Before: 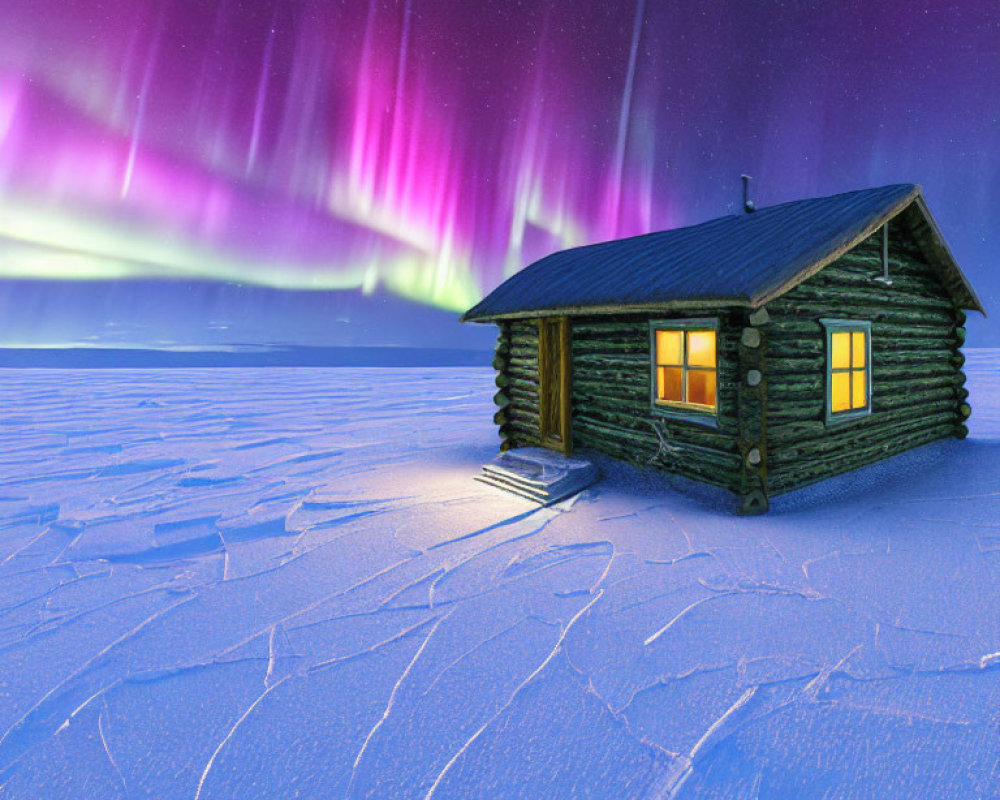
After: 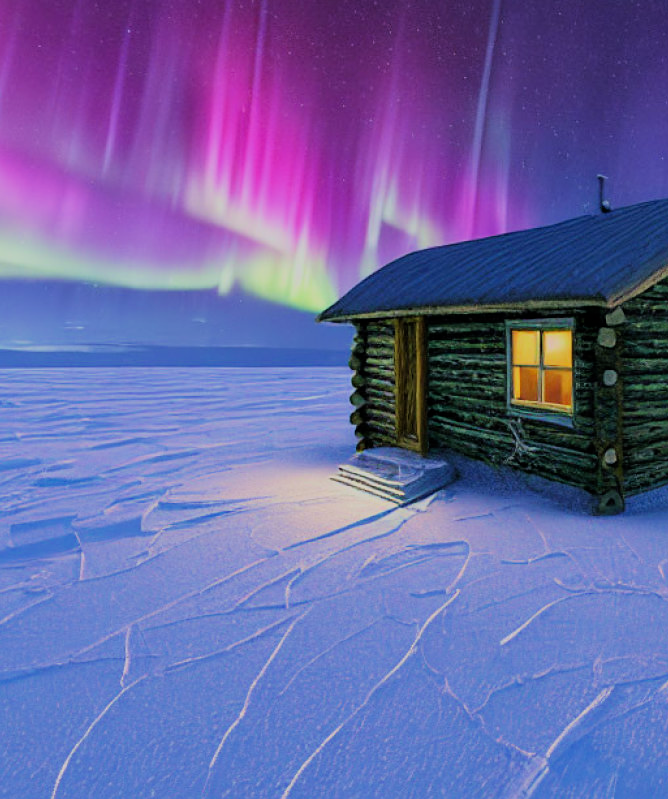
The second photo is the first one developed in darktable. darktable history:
crop and rotate: left 14.467%, right 18.722%
filmic rgb: black relative exposure -7.23 EV, white relative exposure 5.36 EV, threshold 5.98 EV, hardness 3.02, color science v6 (2022), enable highlight reconstruction true
velvia: strength 15.34%
sharpen: amount 0.217
